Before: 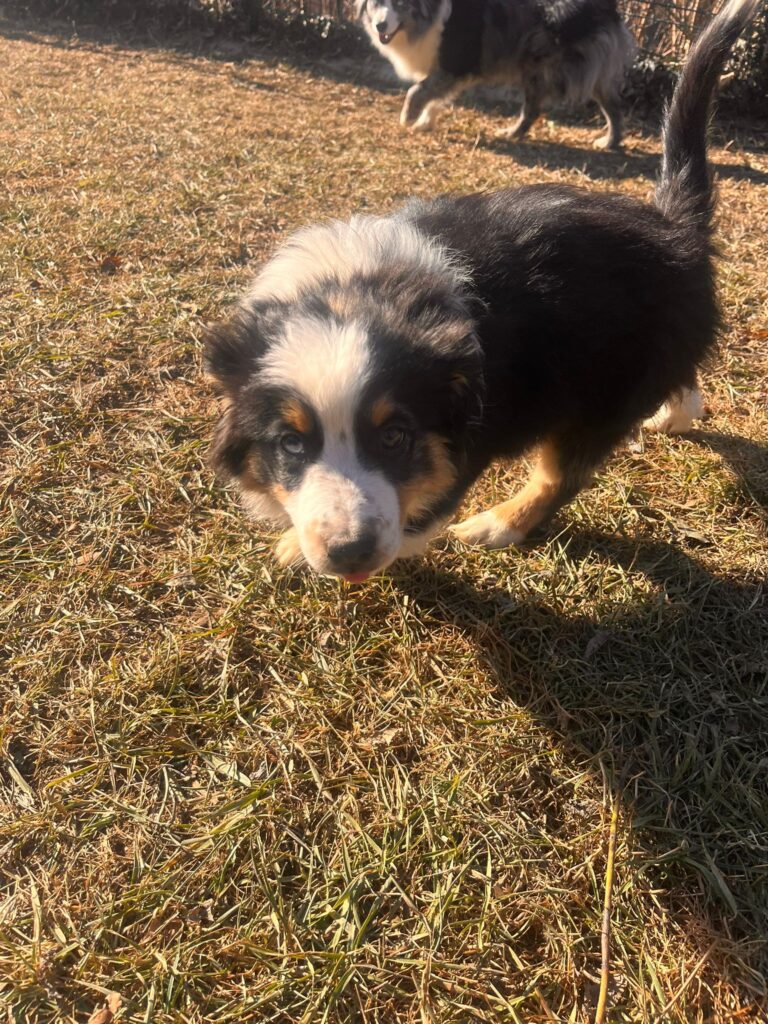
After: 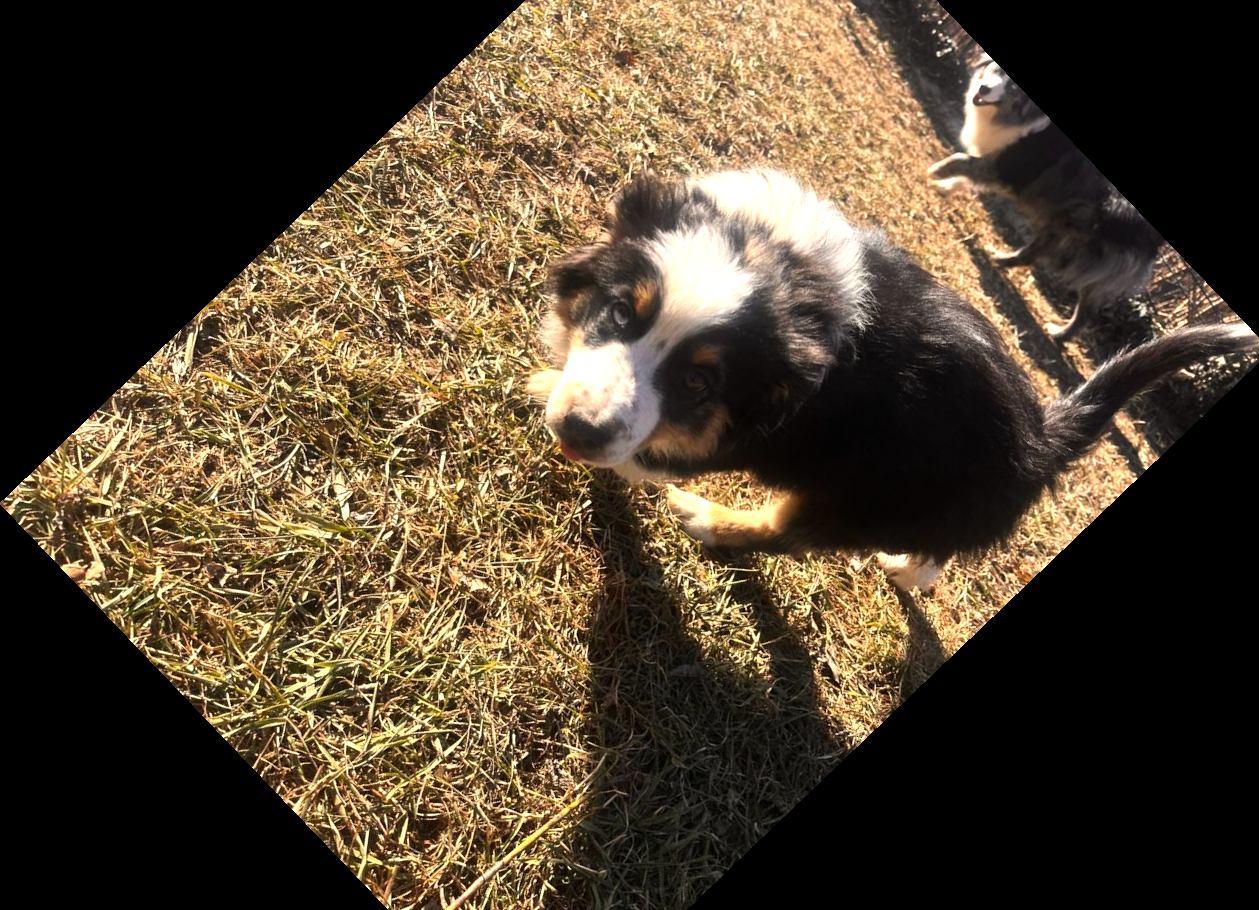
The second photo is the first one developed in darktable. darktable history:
tone equalizer: -8 EV -0.75 EV, -7 EV -0.7 EV, -6 EV -0.6 EV, -5 EV -0.4 EV, -3 EV 0.4 EV, -2 EV 0.6 EV, -1 EV 0.7 EV, +0 EV 0.75 EV, edges refinement/feathering 500, mask exposure compensation -1.57 EV, preserve details no
crop and rotate: angle -46.26°, top 16.234%, right 0.912%, bottom 11.704%
